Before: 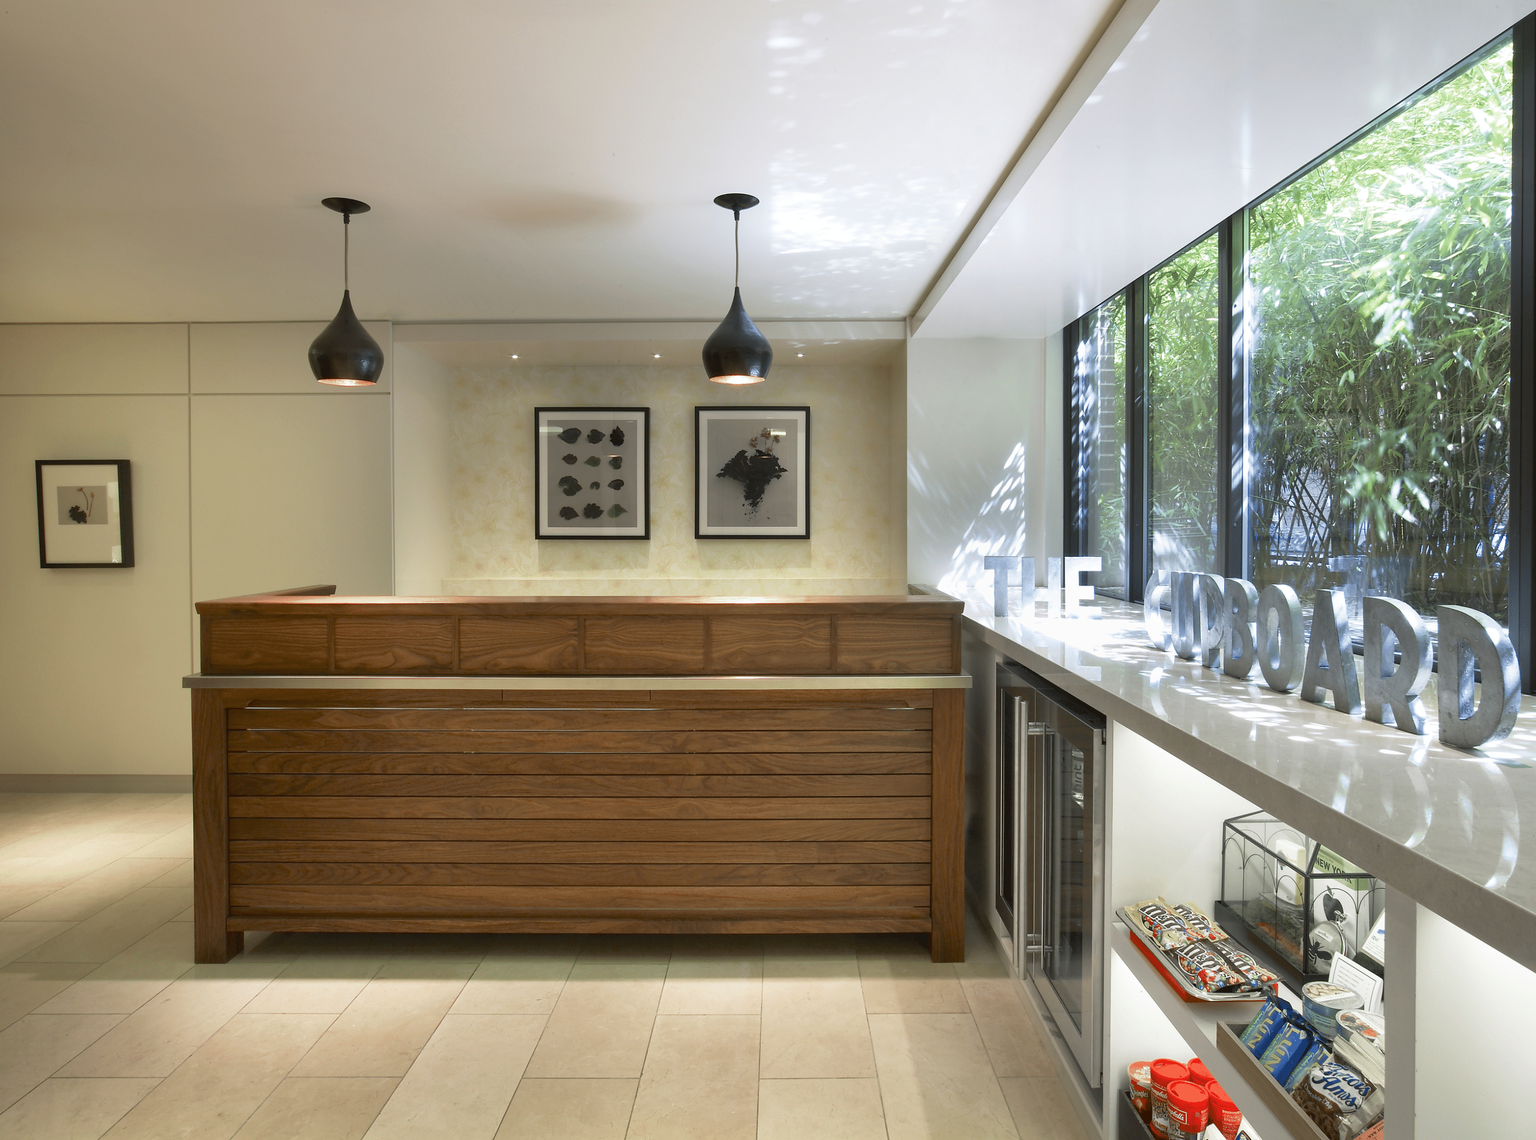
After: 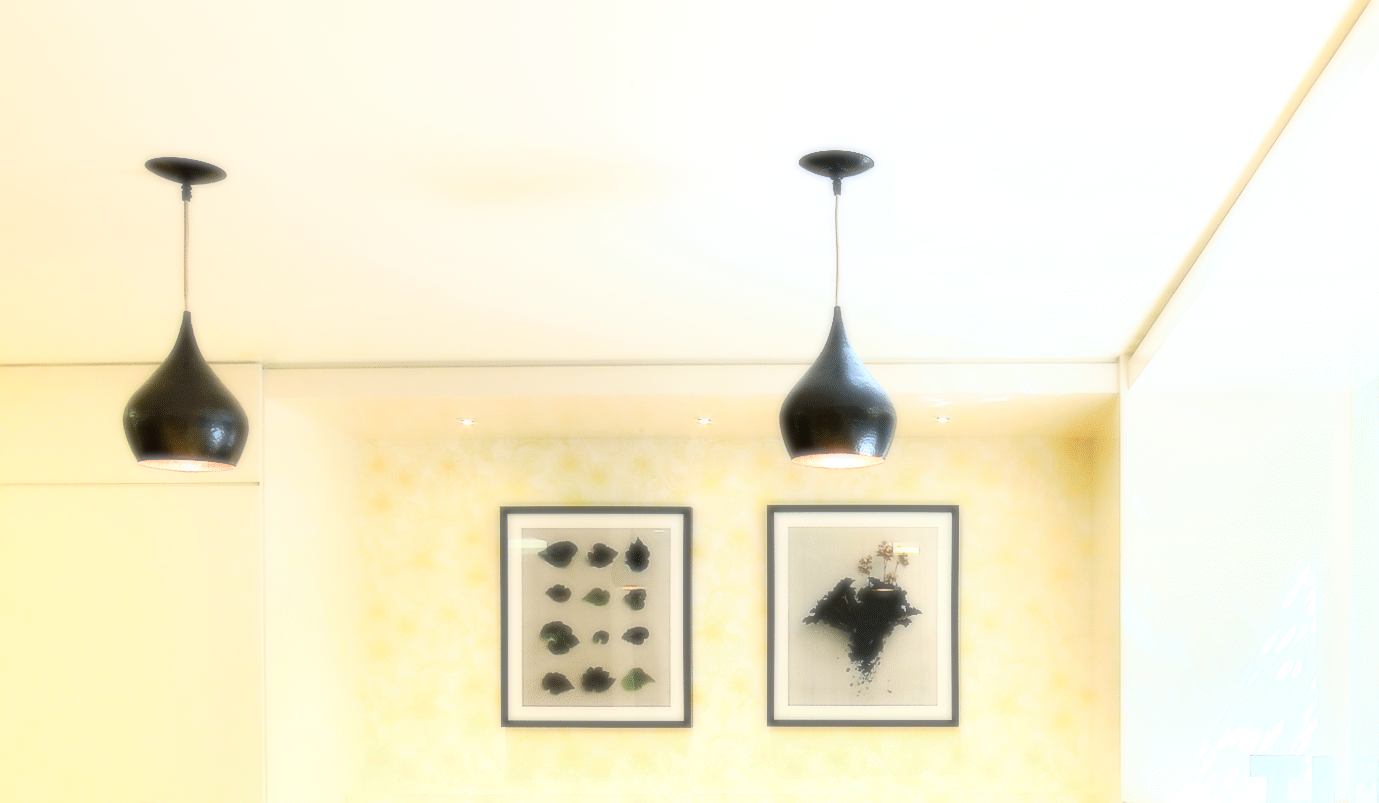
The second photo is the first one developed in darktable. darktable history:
rgb curve: curves: ch0 [(0, 0) (0.21, 0.15) (0.24, 0.21) (0.5, 0.75) (0.75, 0.96) (0.89, 0.99) (1, 1)]; ch1 [(0, 0.02) (0.21, 0.13) (0.25, 0.2) (0.5, 0.67) (0.75, 0.9) (0.89, 0.97) (1, 1)]; ch2 [(0, 0.02) (0.21, 0.13) (0.25, 0.2) (0.5, 0.67) (0.75, 0.9) (0.89, 0.97) (1, 1)], compensate middle gray true
contrast equalizer: y [[0.5, 0.486, 0.447, 0.446, 0.489, 0.5], [0.5 ×6], [0.5 ×6], [0 ×6], [0 ×6]]
color balance rgb: linear chroma grading › global chroma 20%, perceptual saturation grading › global saturation 25%, perceptual brilliance grading › global brilliance 20%, global vibrance 20%
crop: left 15.306%, top 9.065%, right 30.789%, bottom 48.638%
exposure: compensate highlight preservation false
soften: size 8.67%, mix 49%
sharpen: on, module defaults
